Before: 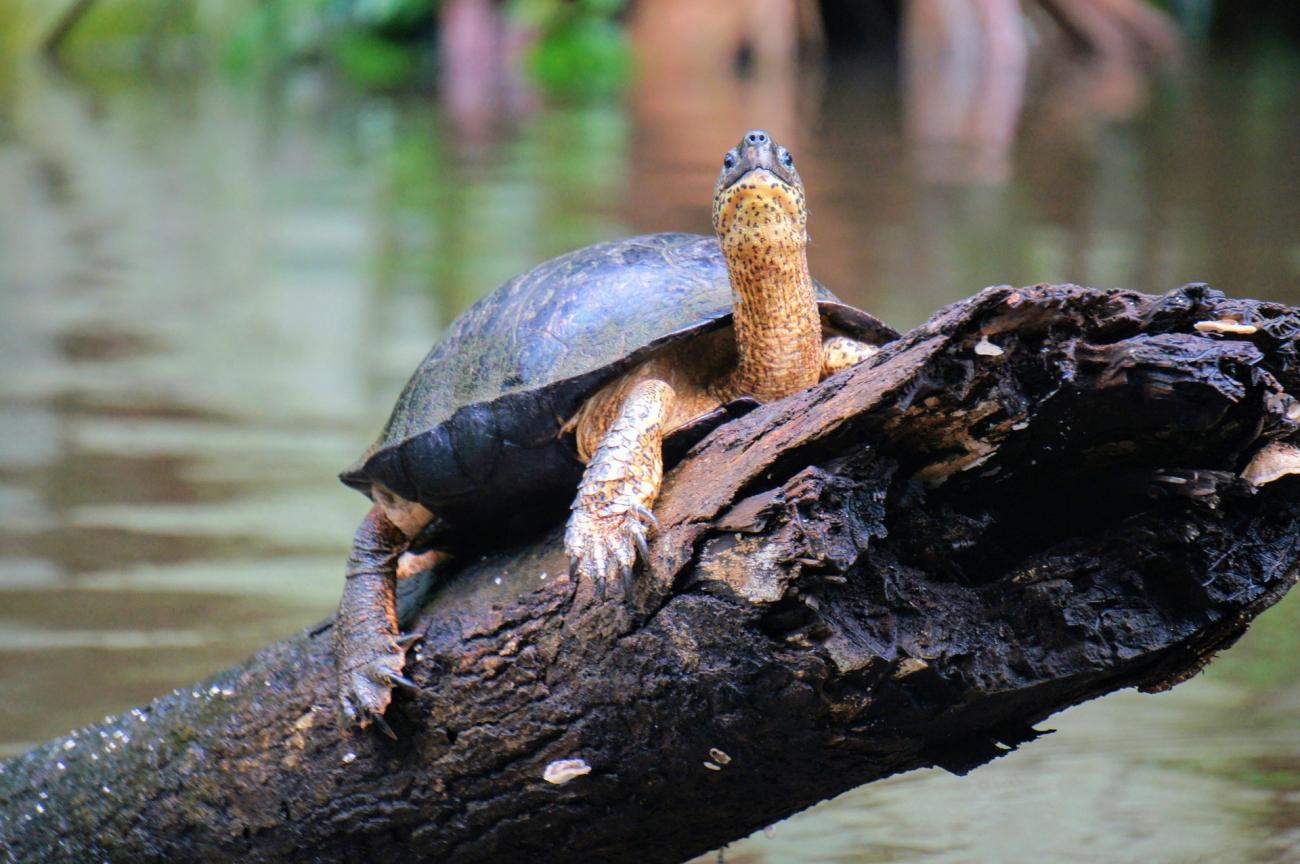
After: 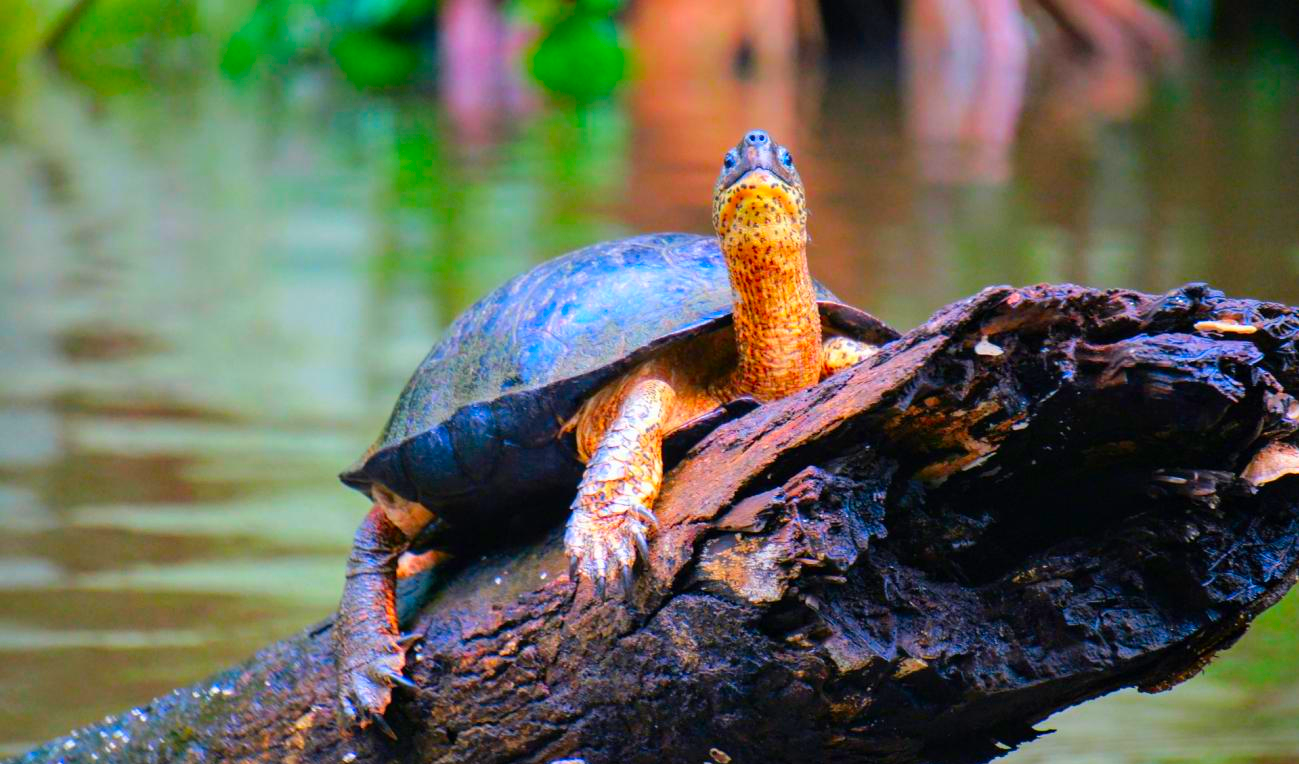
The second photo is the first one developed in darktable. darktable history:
color correction: saturation 2.15
crop and rotate: top 0%, bottom 11.49%
